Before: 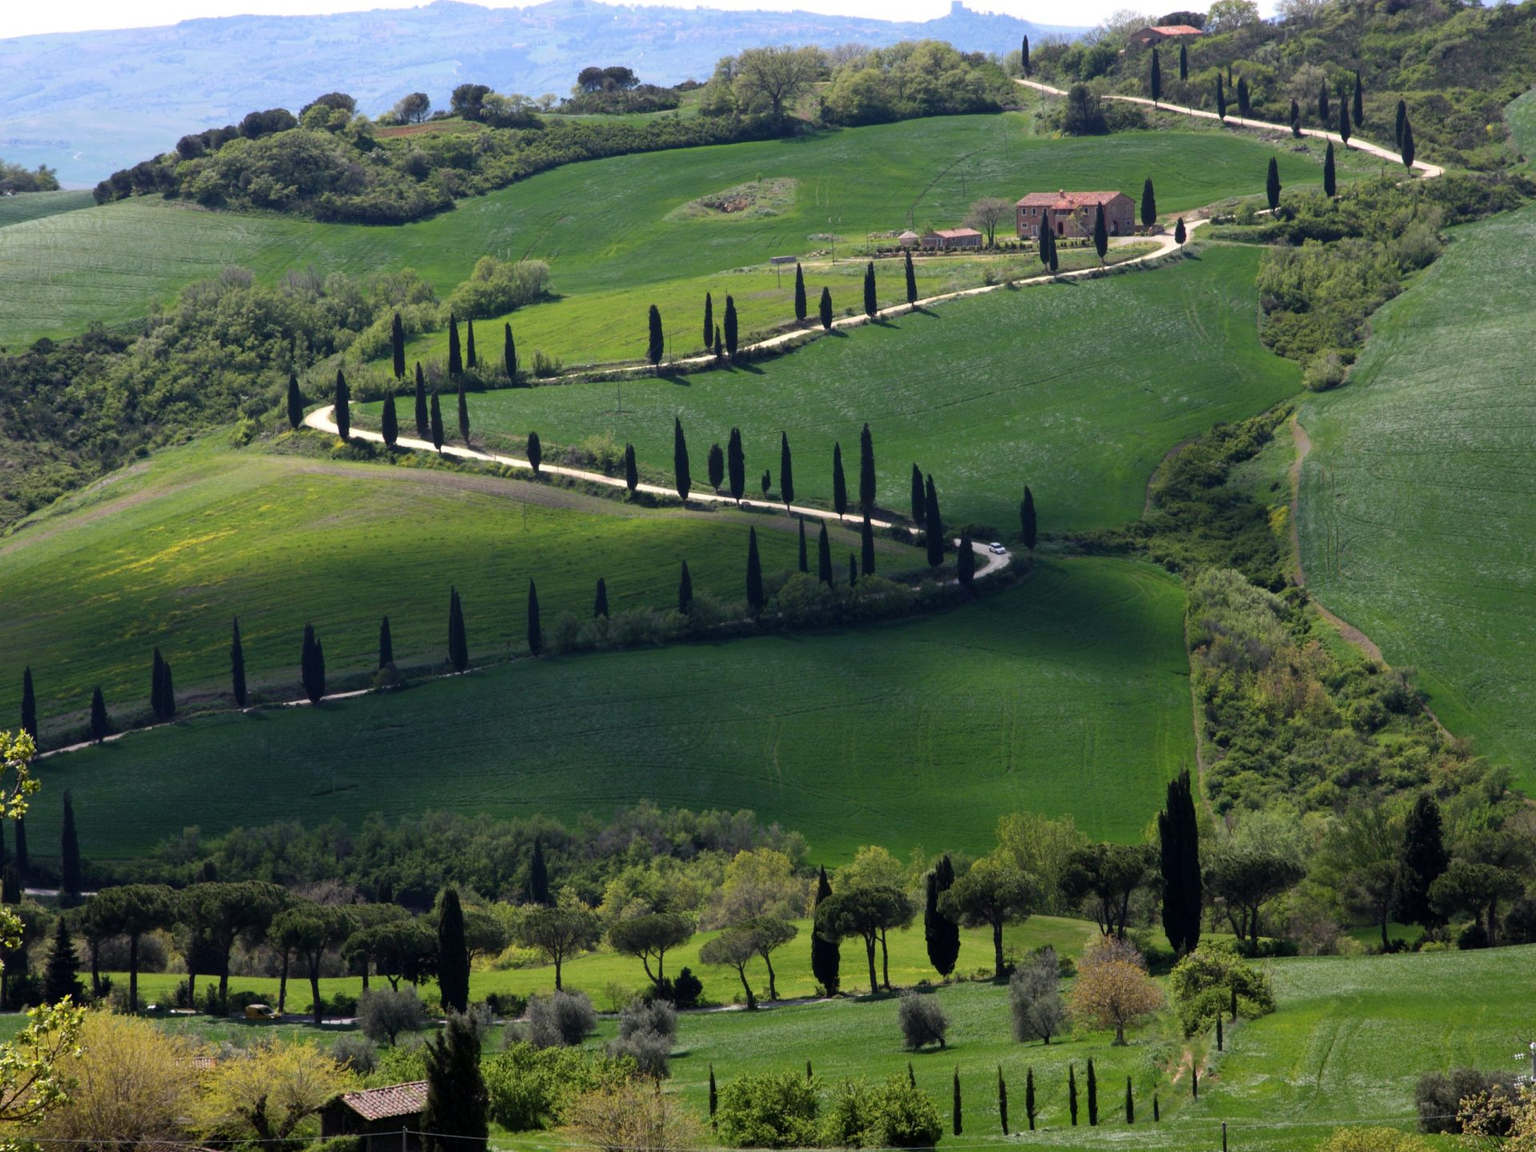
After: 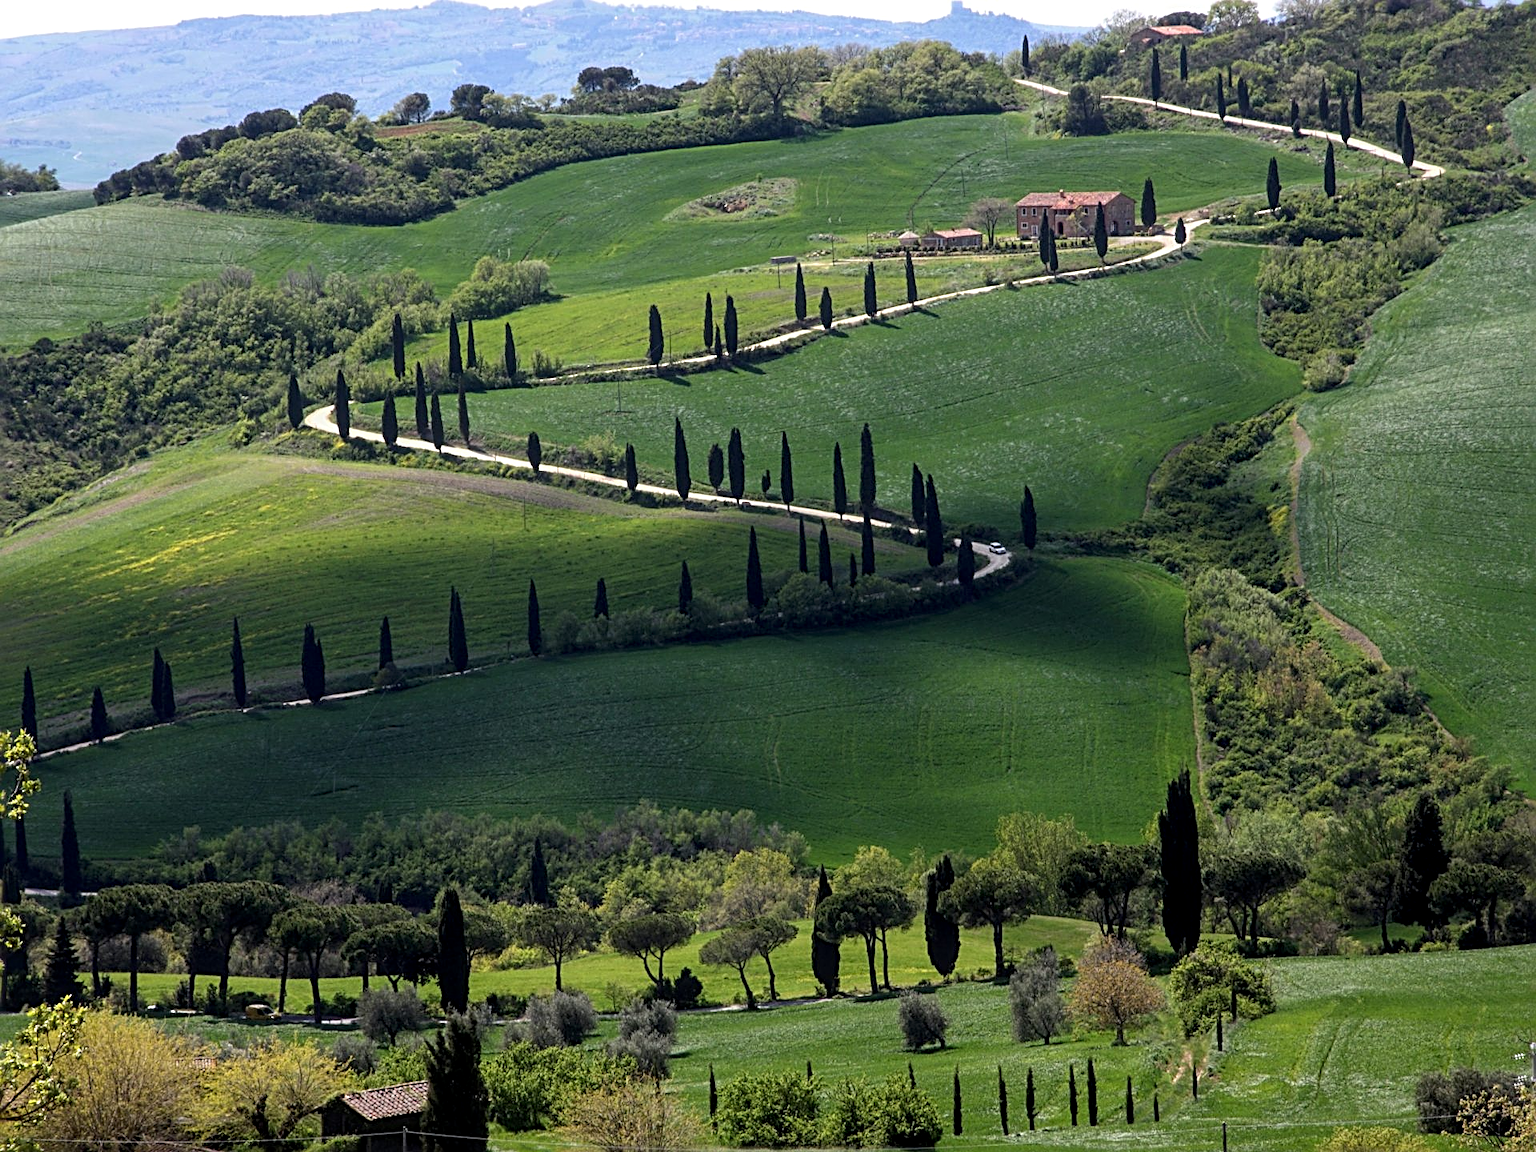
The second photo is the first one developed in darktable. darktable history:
sharpen: radius 3.025, amount 0.757
local contrast: on, module defaults
